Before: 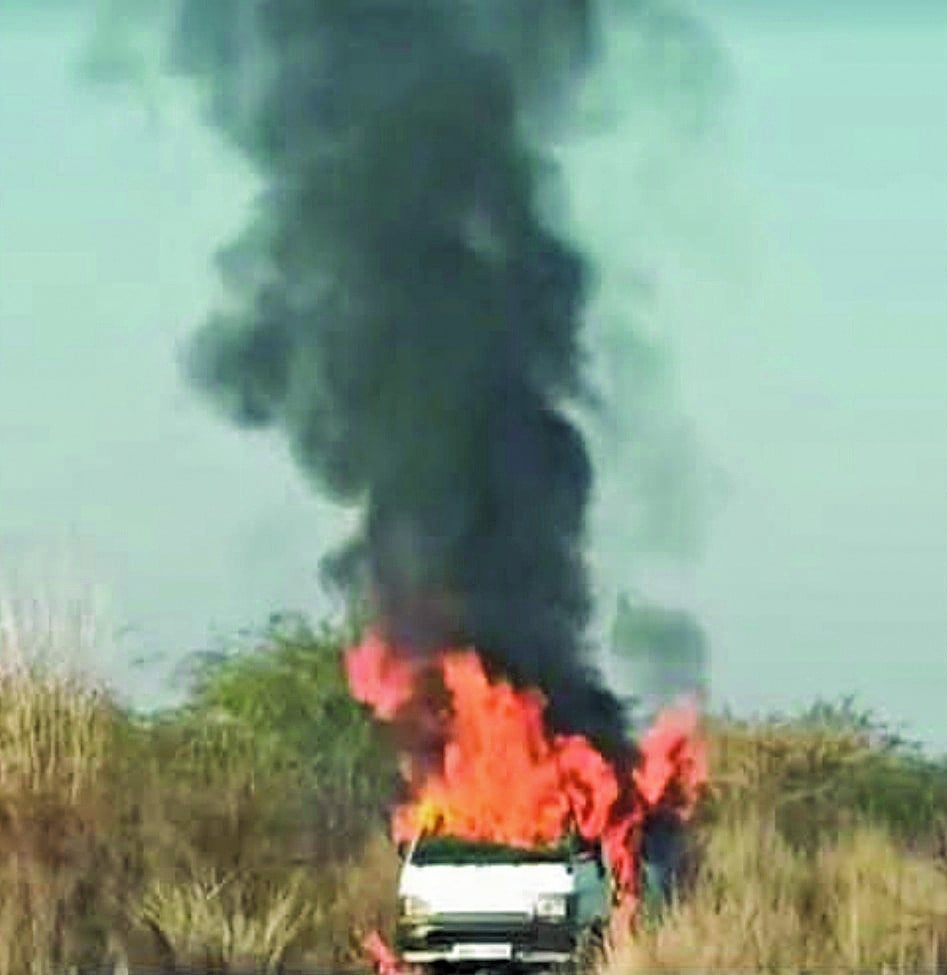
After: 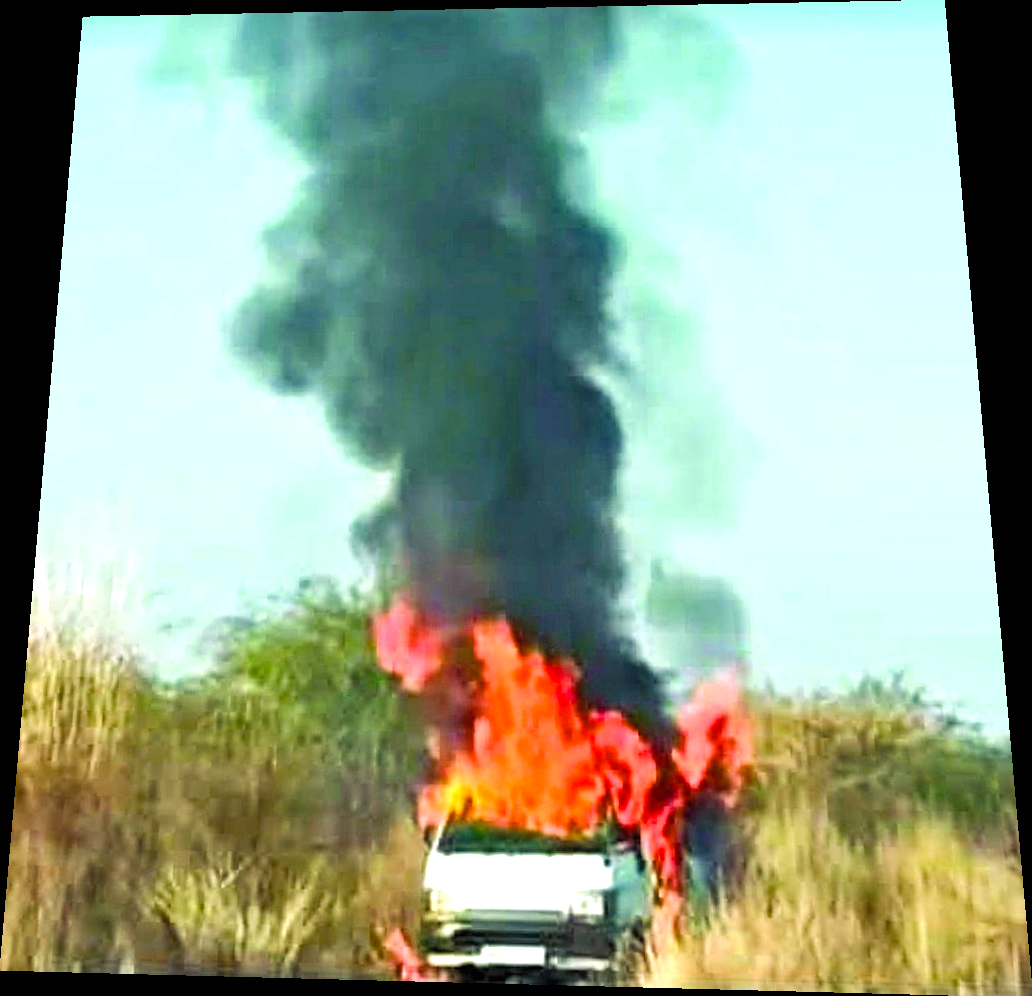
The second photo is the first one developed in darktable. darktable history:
color balance rgb: linear chroma grading › shadows 16%, perceptual saturation grading › global saturation 8%, perceptual saturation grading › shadows 4%, perceptual brilliance grading › global brilliance 2%, perceptual brilliance grading › highlights 8%, perceptual brilliance grading › shadows -4%, global vibrance 16%, saturation formula JzAzBz (2021)
exposure: black level correction 0, exposure 0.6 EV, compensate exposure bias true, compensate highlight preservation false
rotate and perspective: rotation 0.128°, lens shift (vertical) -0.181, lens shift (horizontal) -0.044, shear 0.001, automatic cropping off
